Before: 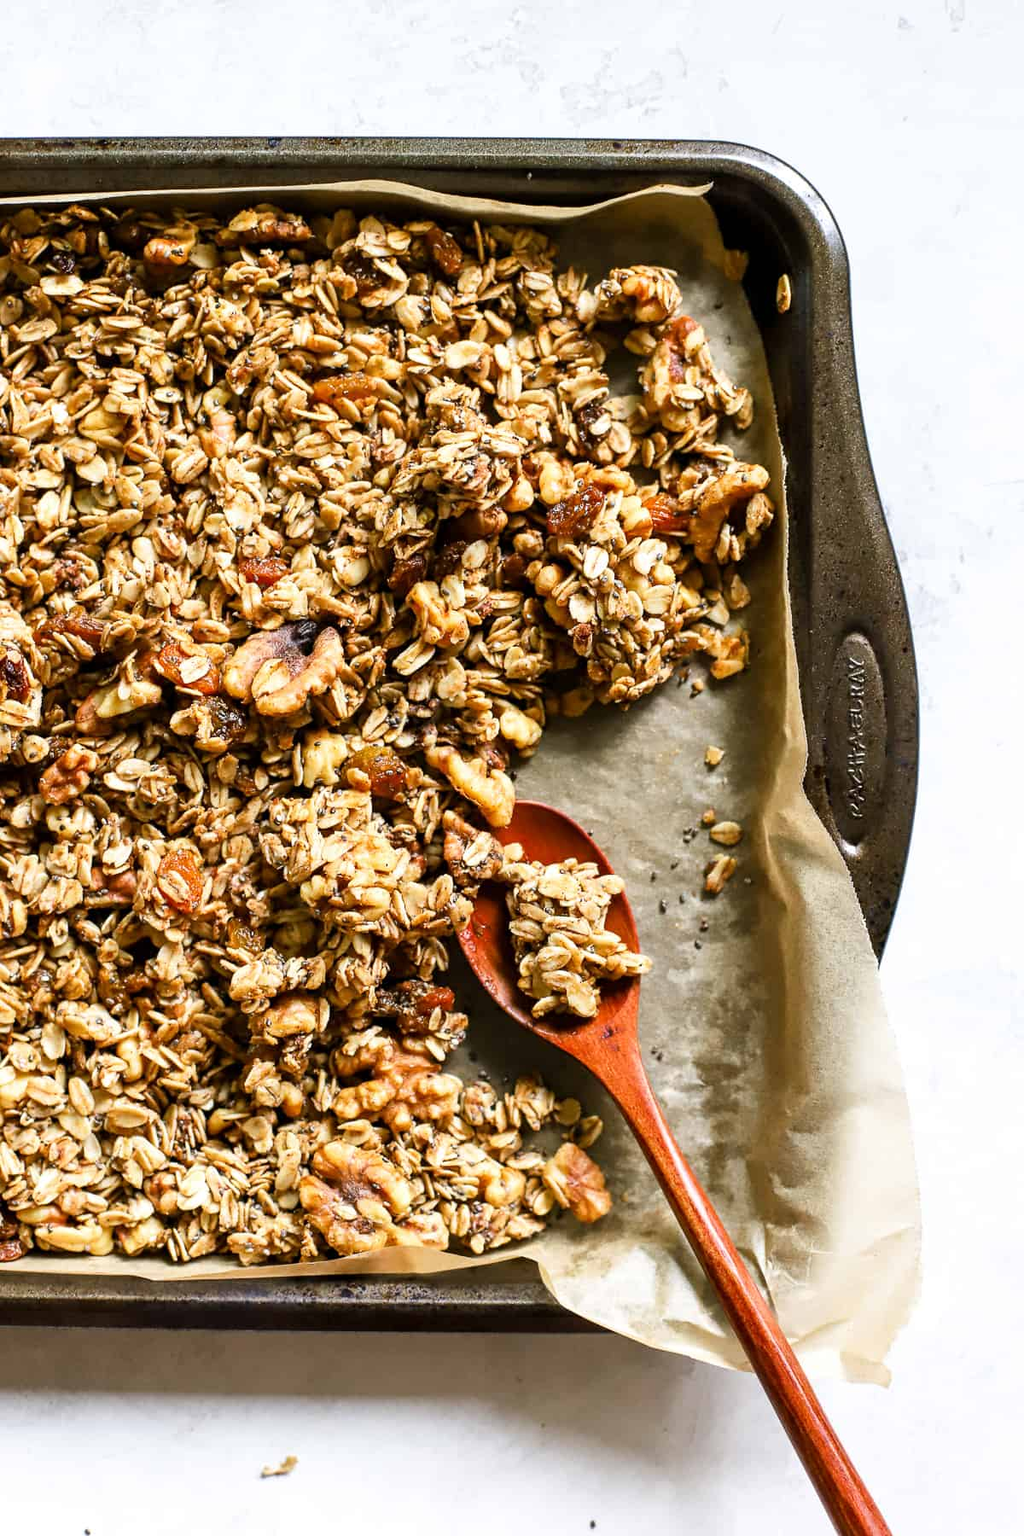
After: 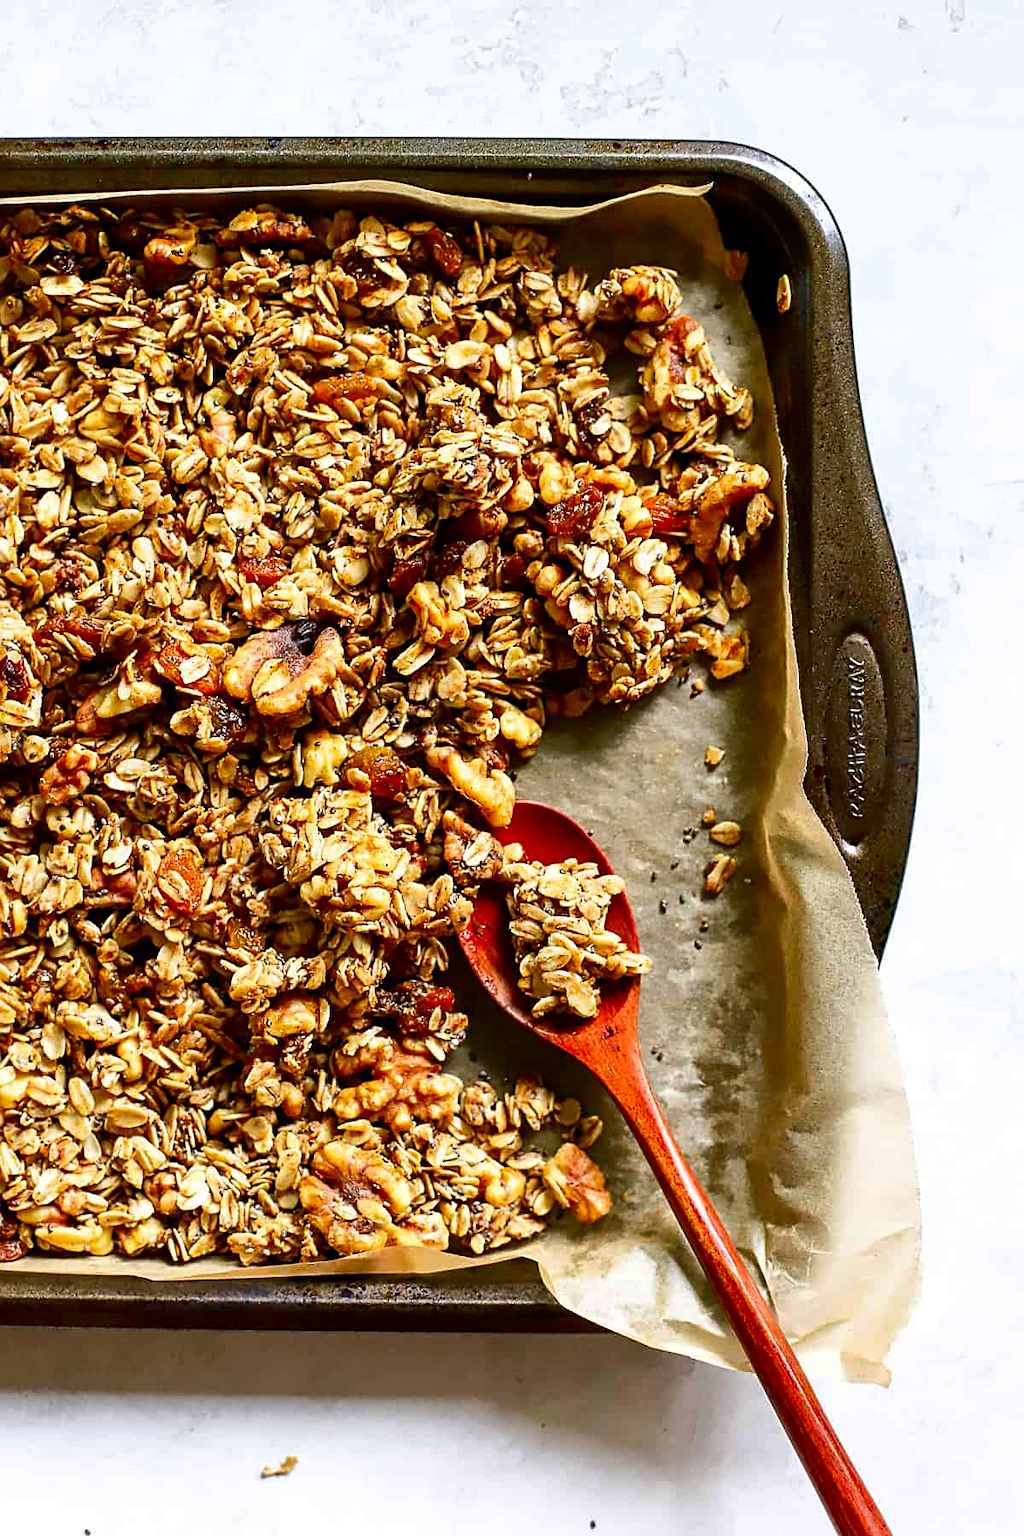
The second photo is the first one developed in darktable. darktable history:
shadows and highlights: on, module defaults
contrast brightness saturation: contrast 0.191, brightness -0.103, saturation 0.21
sharpen: amount 0.491
